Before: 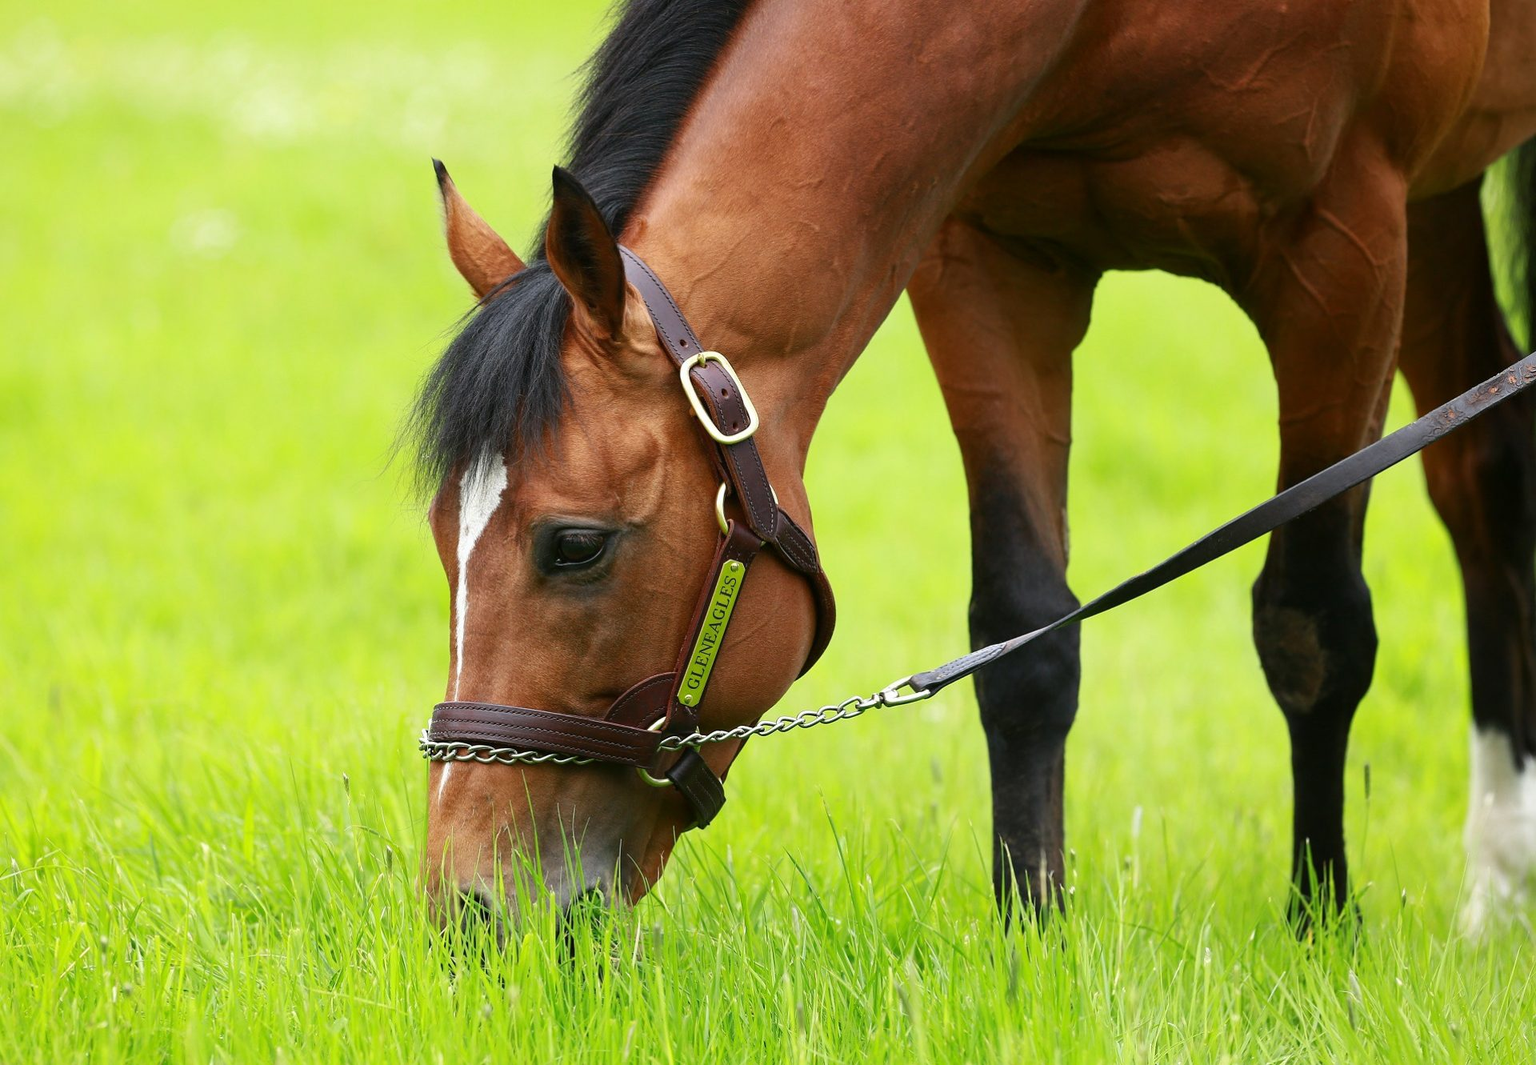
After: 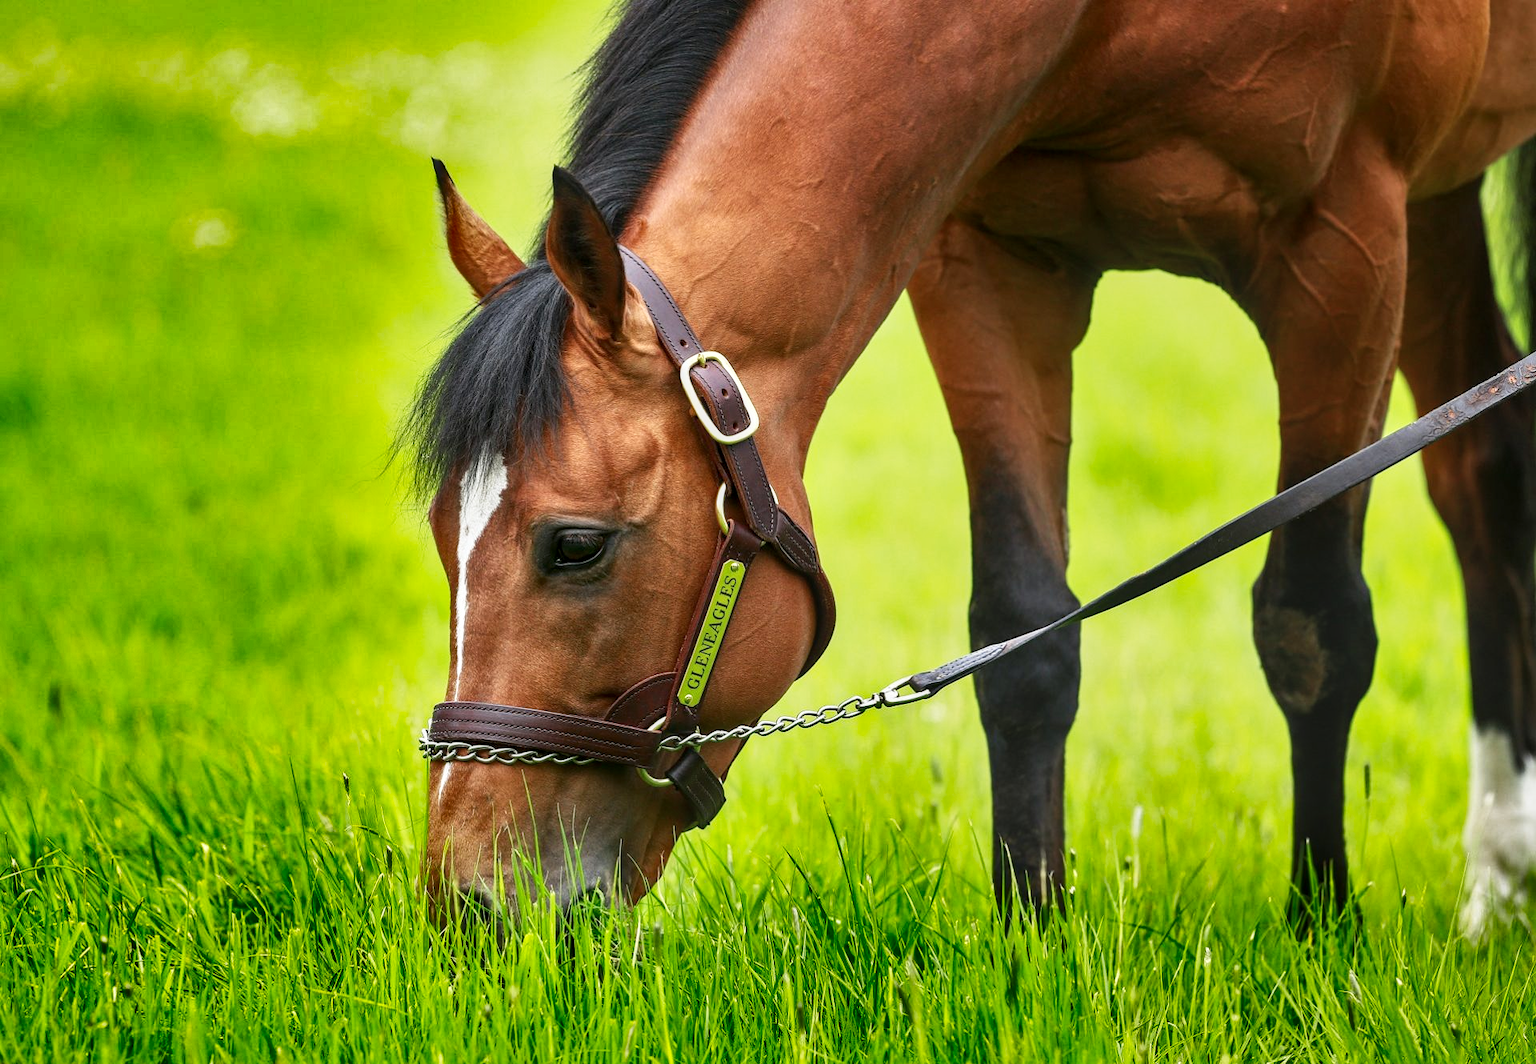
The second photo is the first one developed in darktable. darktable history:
base curve: curves: ch0 [(0, 0) (0.666, 0.806) (1, 1)], preserve colors none
local contrast: on, module defaults
shadows and highlights: shadows 20.83, highlights -82.57, soften with gaussian
